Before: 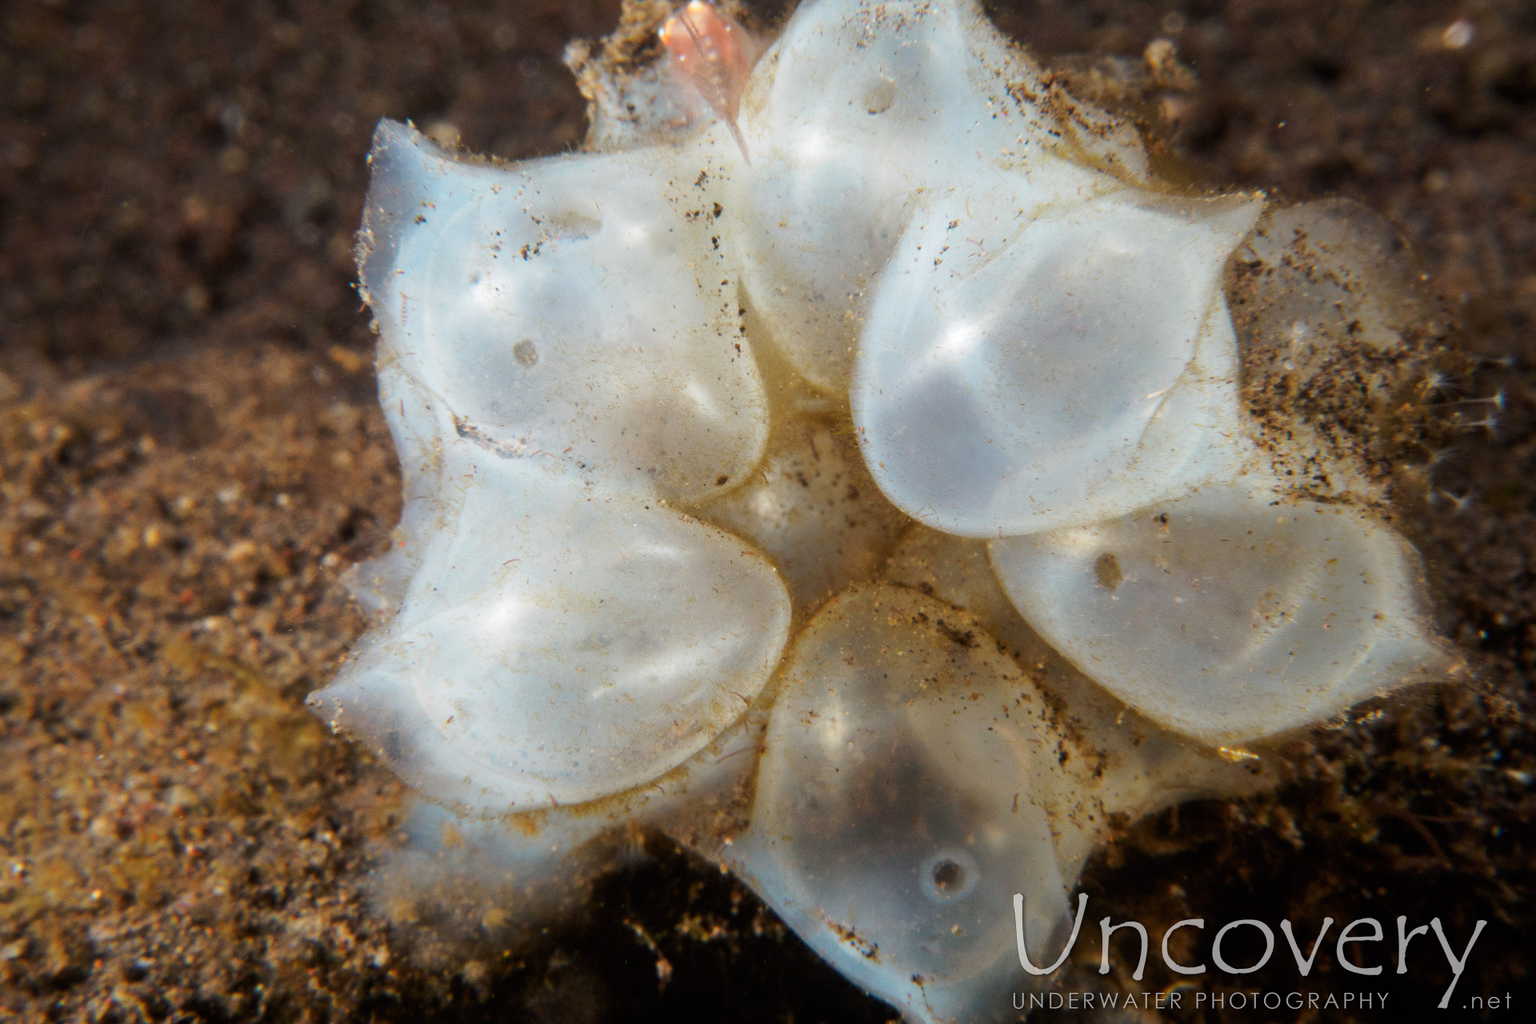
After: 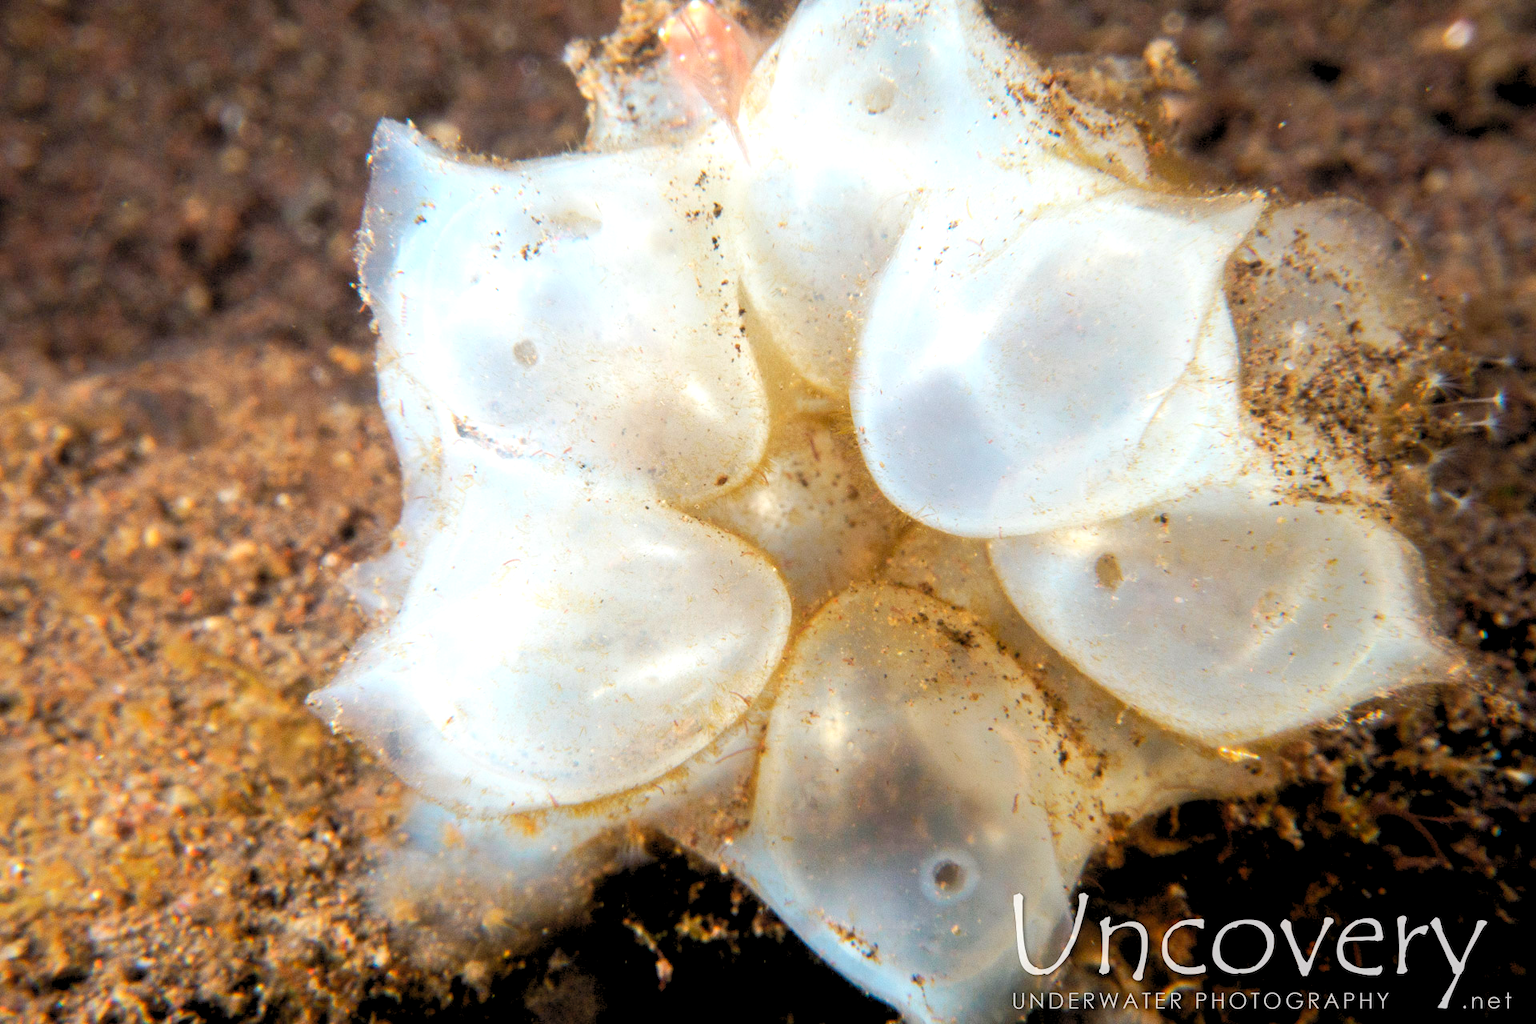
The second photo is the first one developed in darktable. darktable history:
tone equalizer: on, module defaults
levels: levels [0.036, 0.364, 0.827]
